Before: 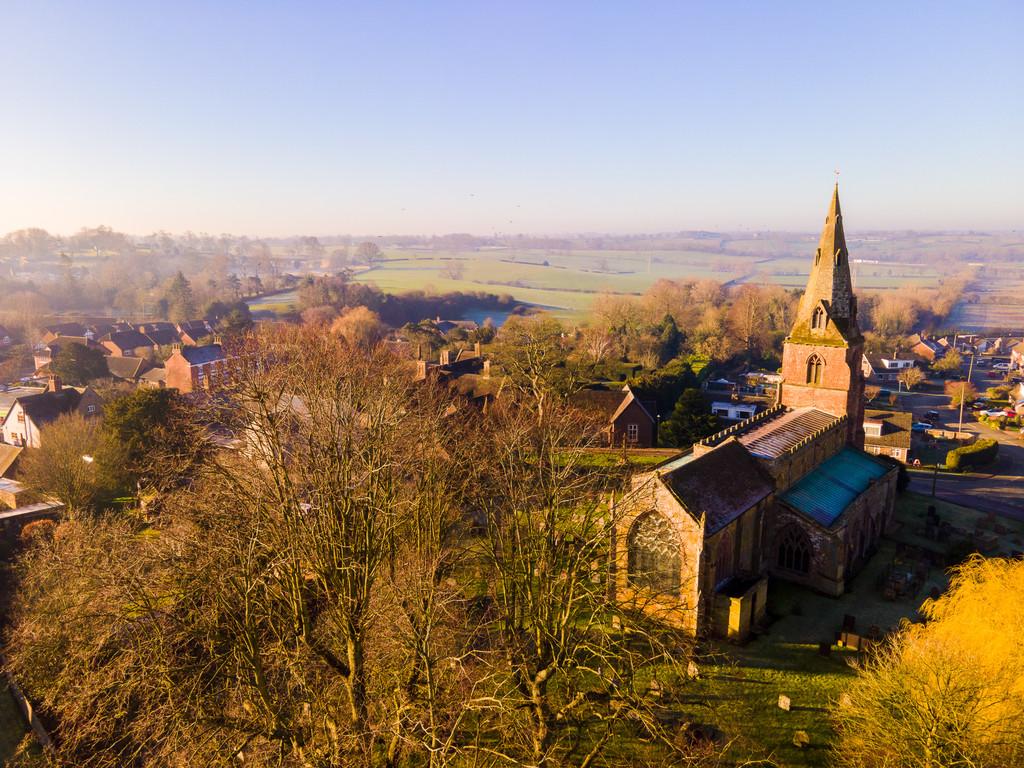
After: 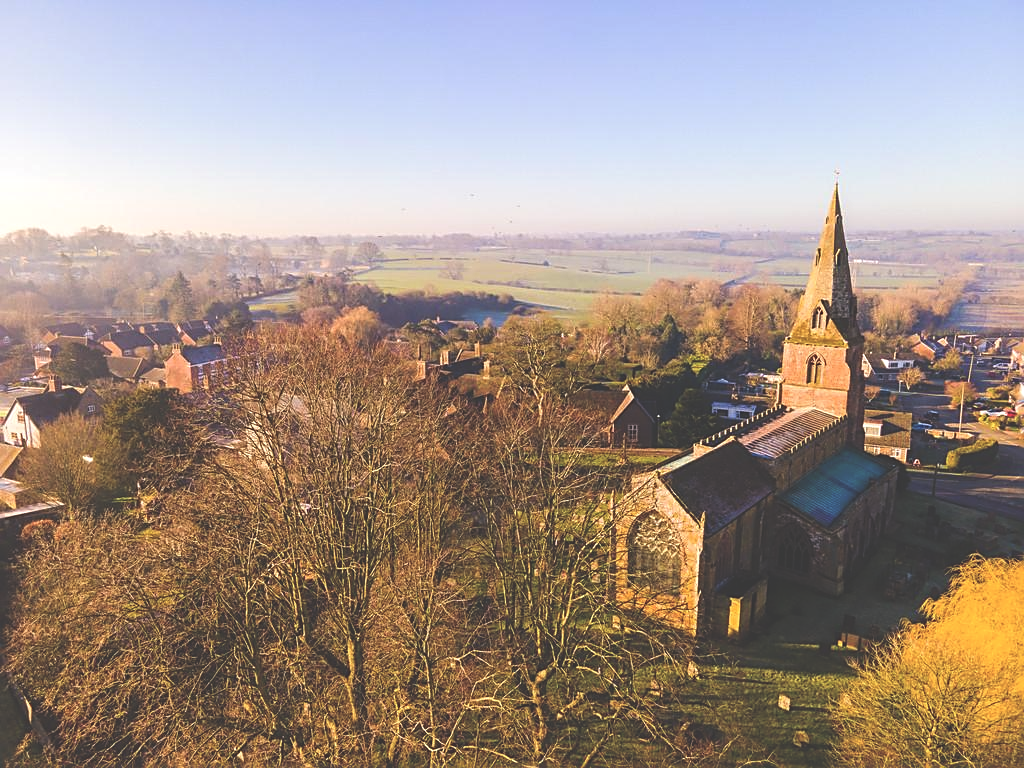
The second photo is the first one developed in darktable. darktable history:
sharpen: on, module defaults
exposure: black level correction -0.042, exposure 0.06 EV, compensate highlight preservation false
local contrast: highlights 104%, shadows 99%, detail 120%, midtone range 0.2
